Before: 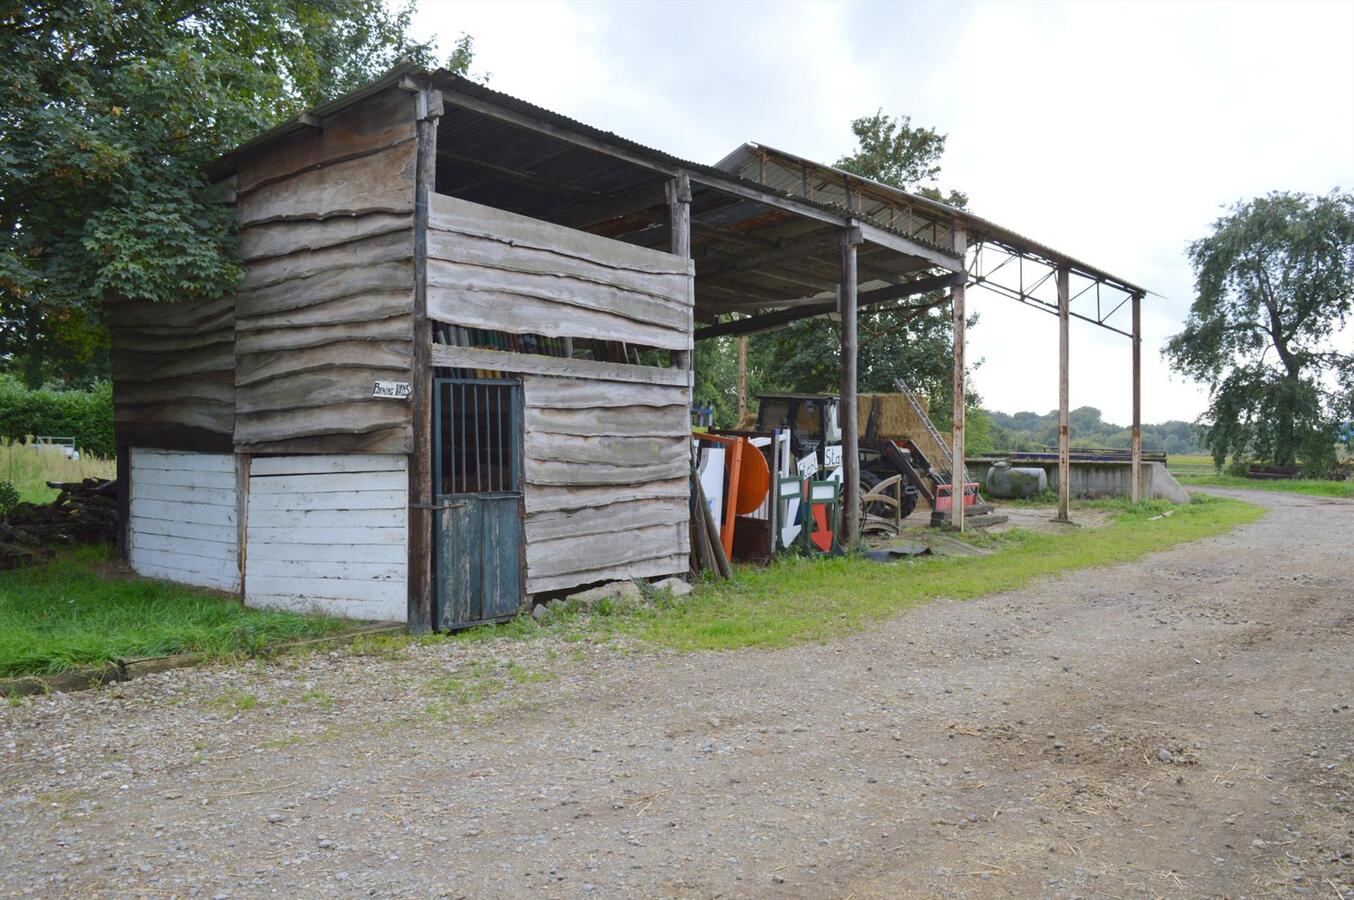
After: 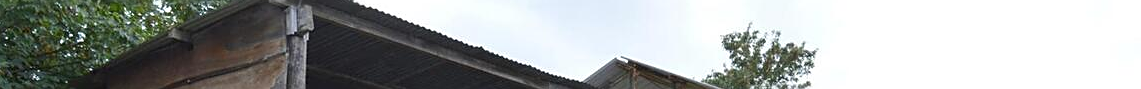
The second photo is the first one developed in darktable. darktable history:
exposure: compensate highlight preservation false
crop and rotate: left 9.644%, top 9.491%, right 6.021%, bottom 80.509%
sharpen: on, module defaults
